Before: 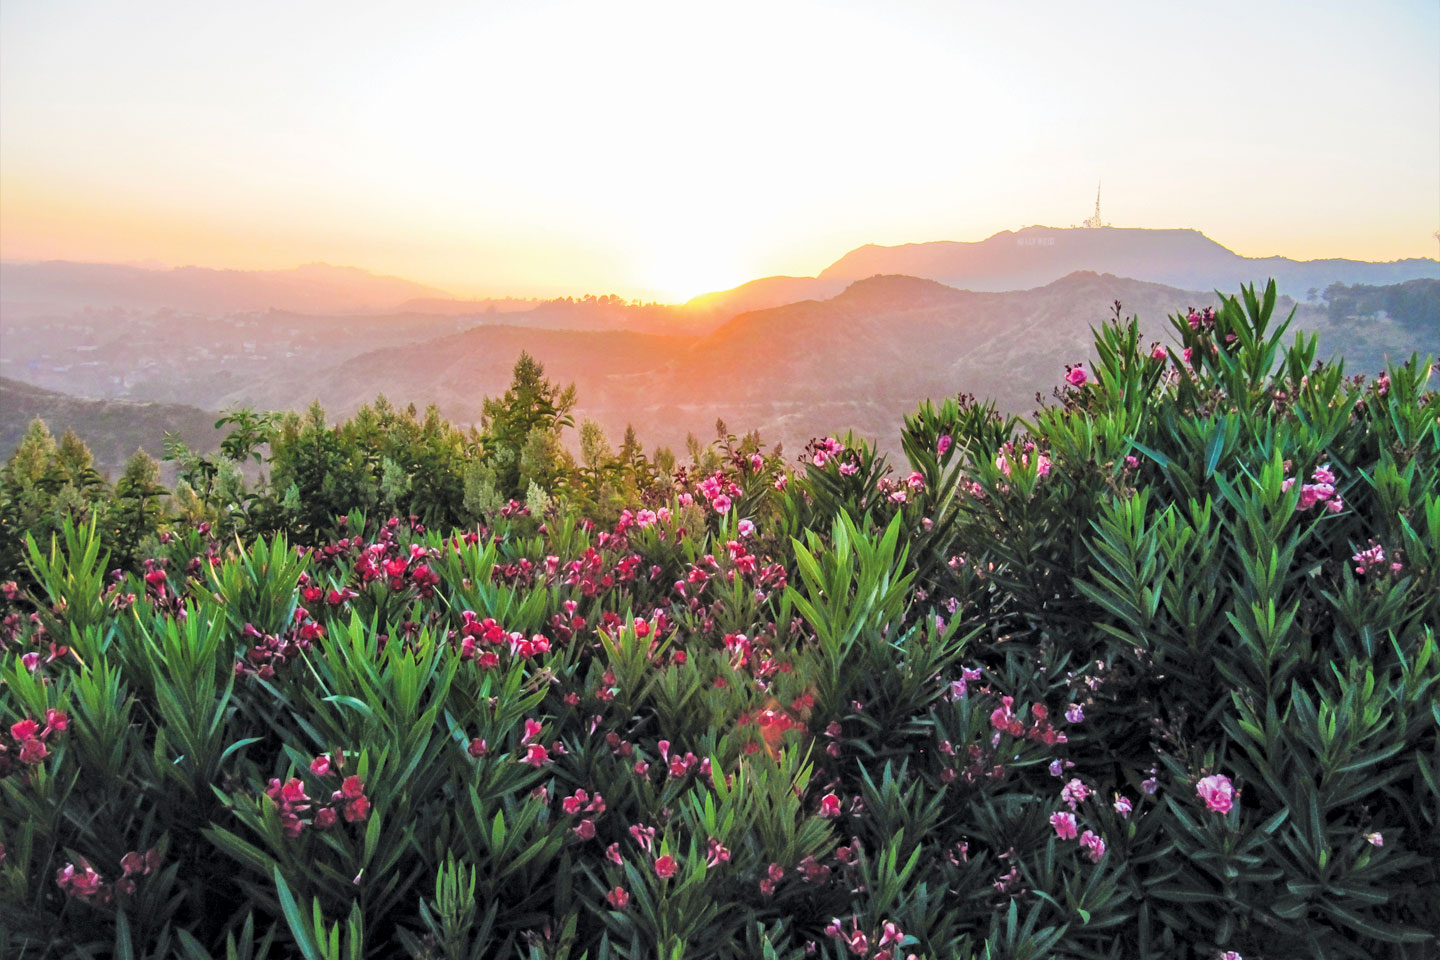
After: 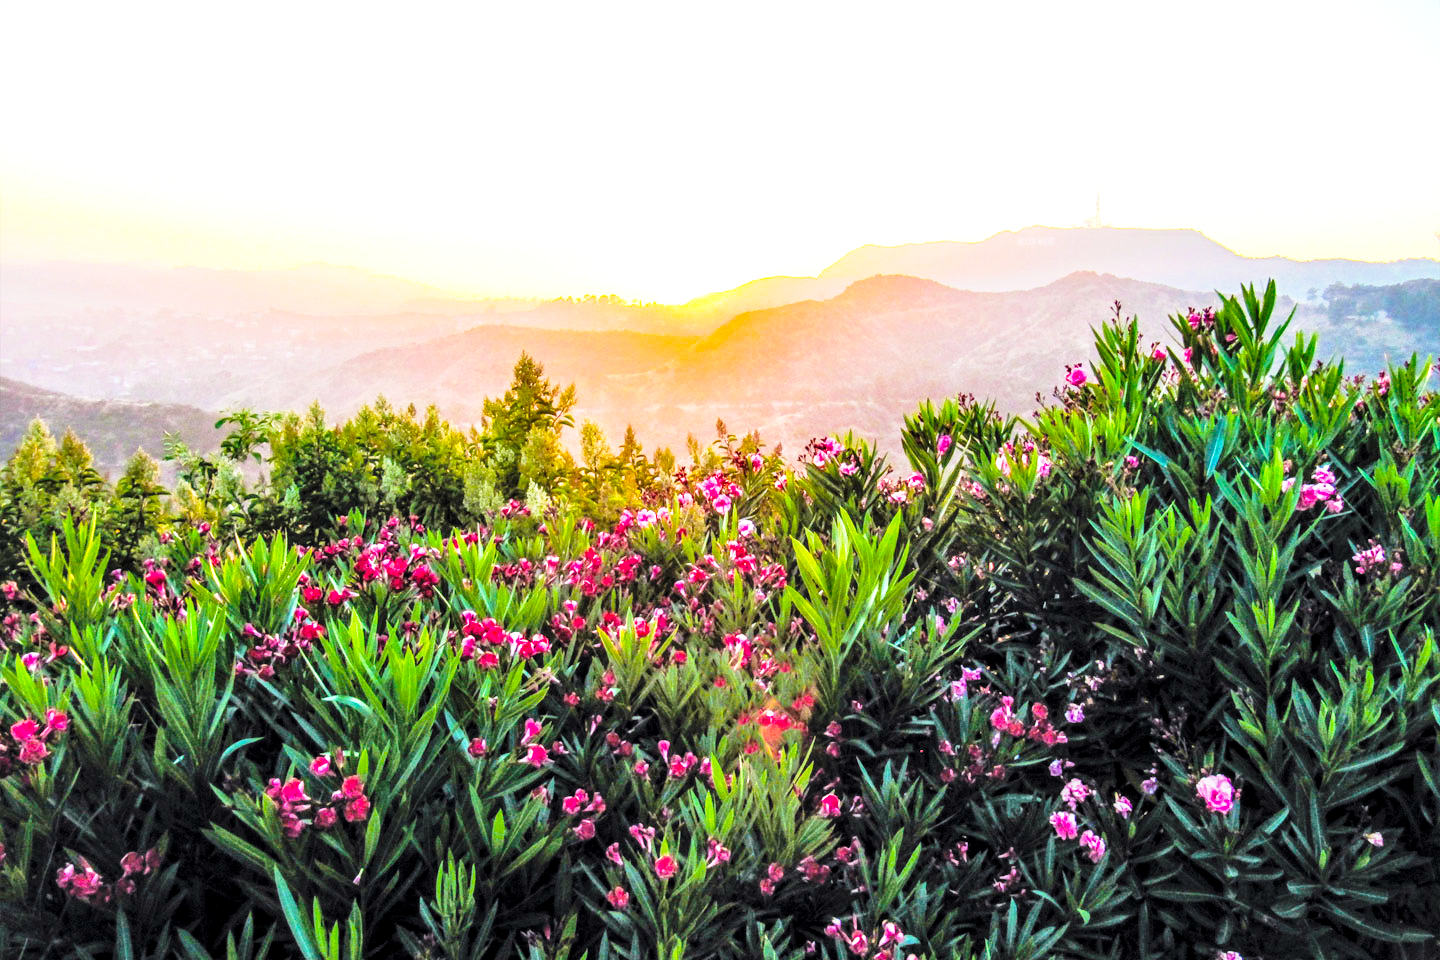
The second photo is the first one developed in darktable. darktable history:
base curve: curves: ch0 [(0, 0) (0.028, 0.03) (0.121, 0.232) (0.46, 0.748) (0.859, 0.968) (1, 1)], preserve colors none
tone equalizer: -8 EV -0.454 EV, -7 EV -0.385 EV, -6 EV -0.31 EV, -5 EV -0.26 EV, -3 EV 0.213 EV, -2 EV 0.338 EV, -1 EV 0.374 EV, +0 EV 0.44 EV
color balance rgb: shadows lift › chroma 1.003%, shadows lift › hue 31.53°, perceptual saturation grading › global saturation 25.202%, global vibrance 20%
local contrast: on, module defaults
